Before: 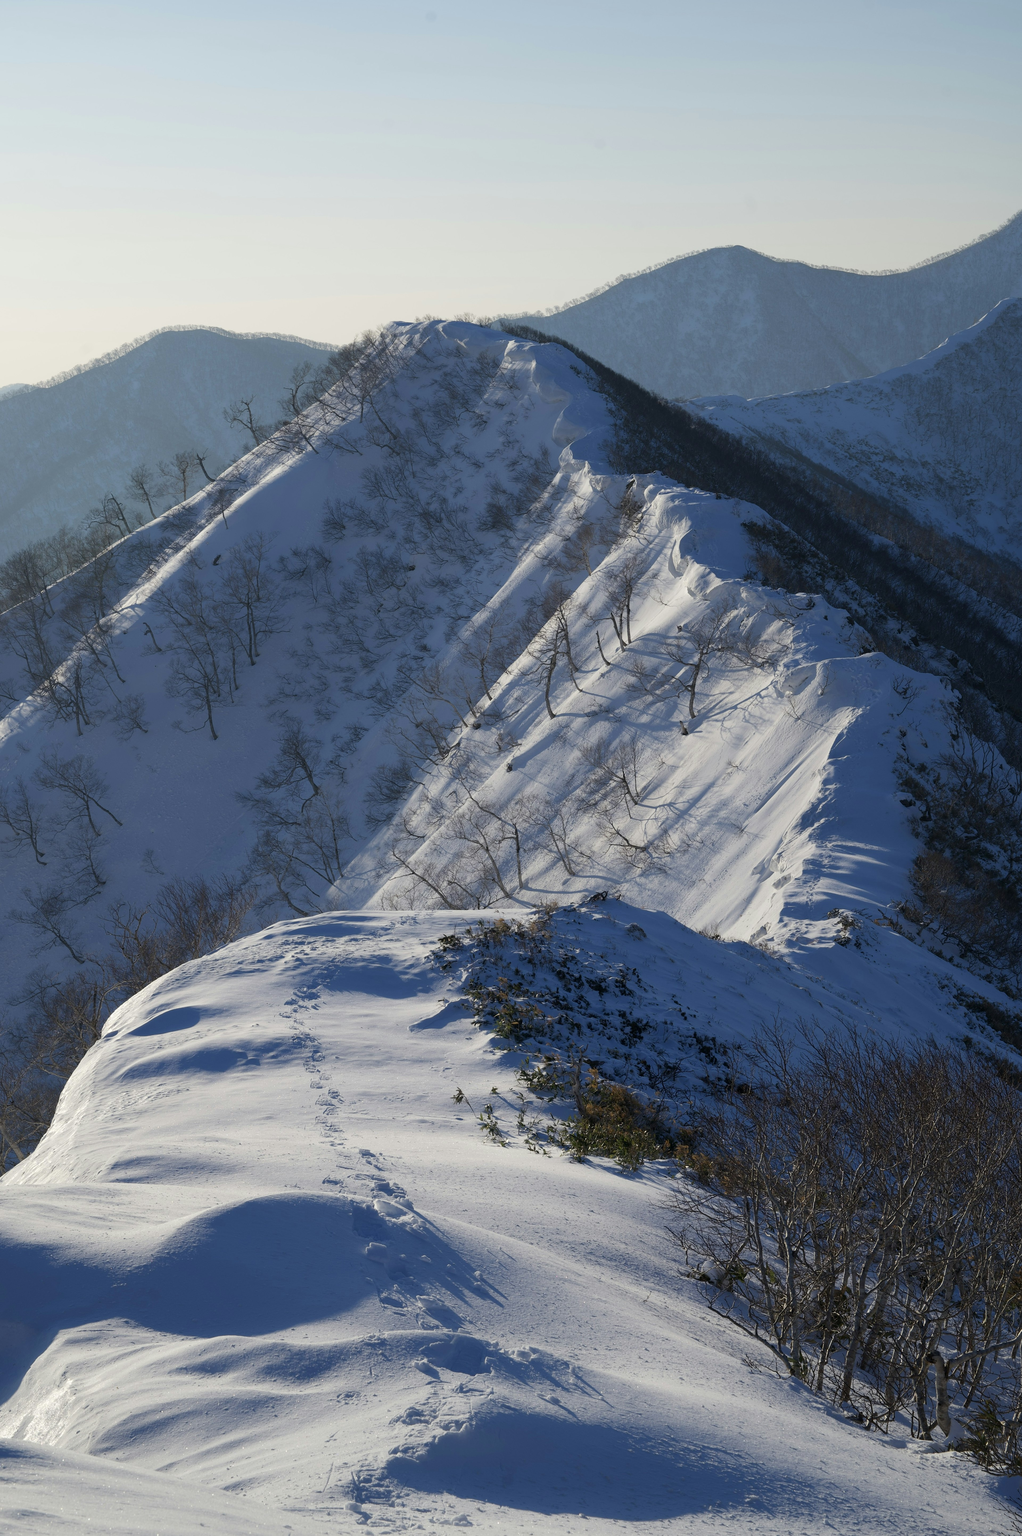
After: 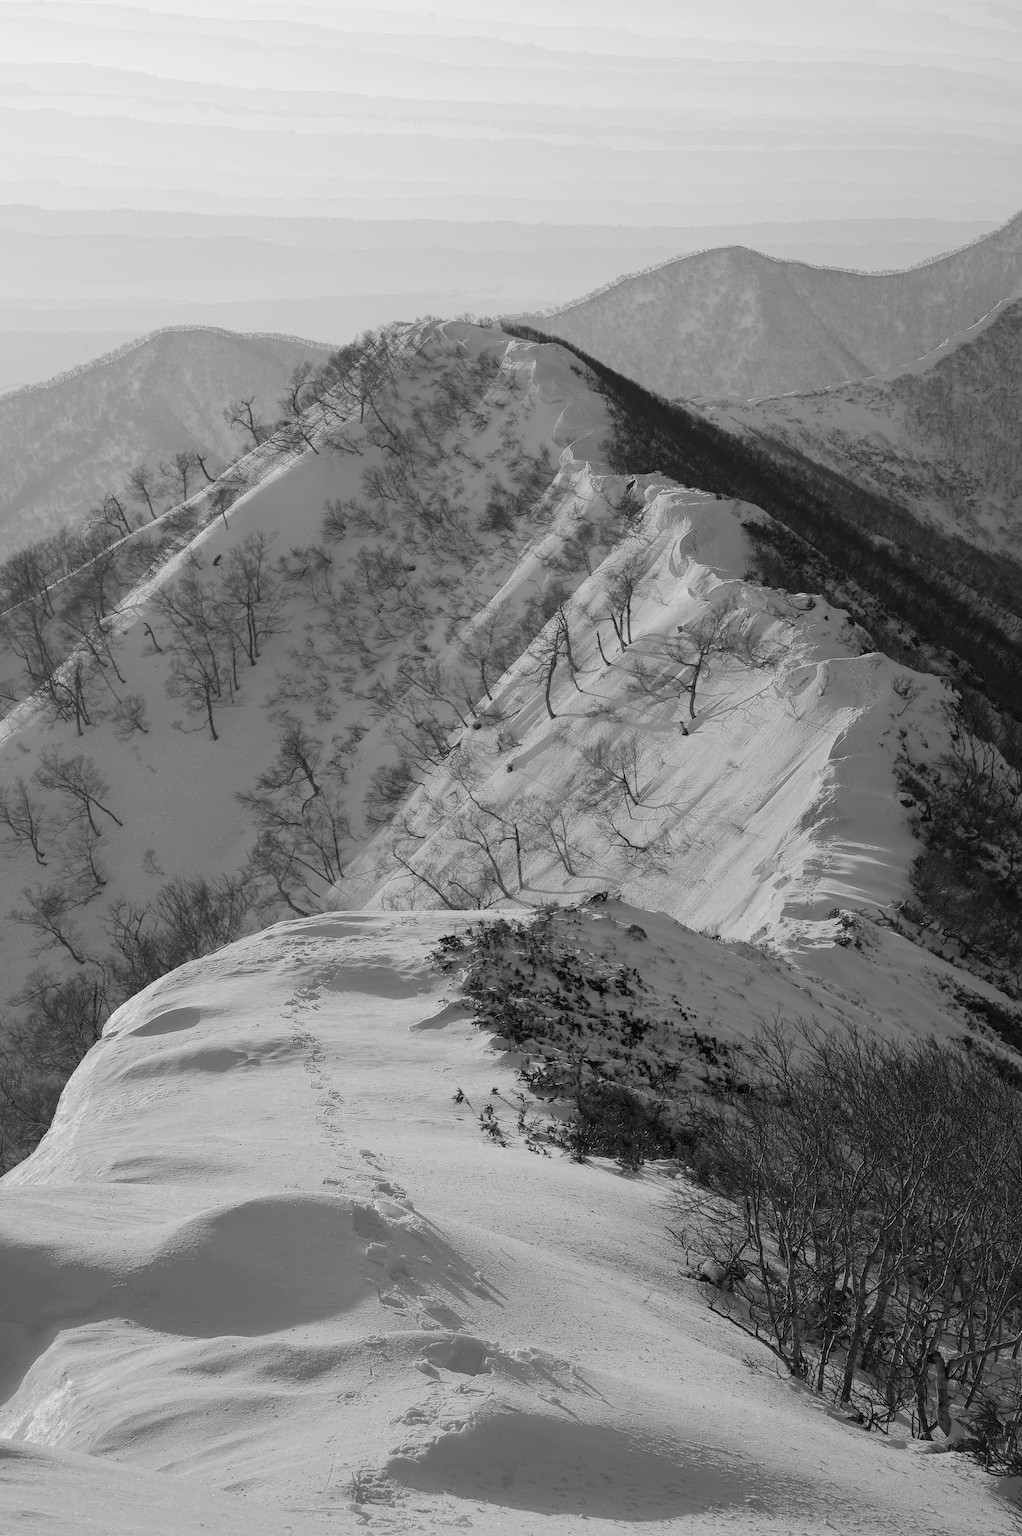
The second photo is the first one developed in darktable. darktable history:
shadows and highlights: shadows 2.69, highlights -16.02, soften with gaussian
color zones: curves: ch0 [(0.287, 0.048) (0.493, 0.484) (0.737, 0.816)]; ch1 [(0, 0) (0.143, 0) (0.286, 0) (0.429, 0) (0.571, 0) (0.714, 0) (0.857, 0)], mix 25.77%
